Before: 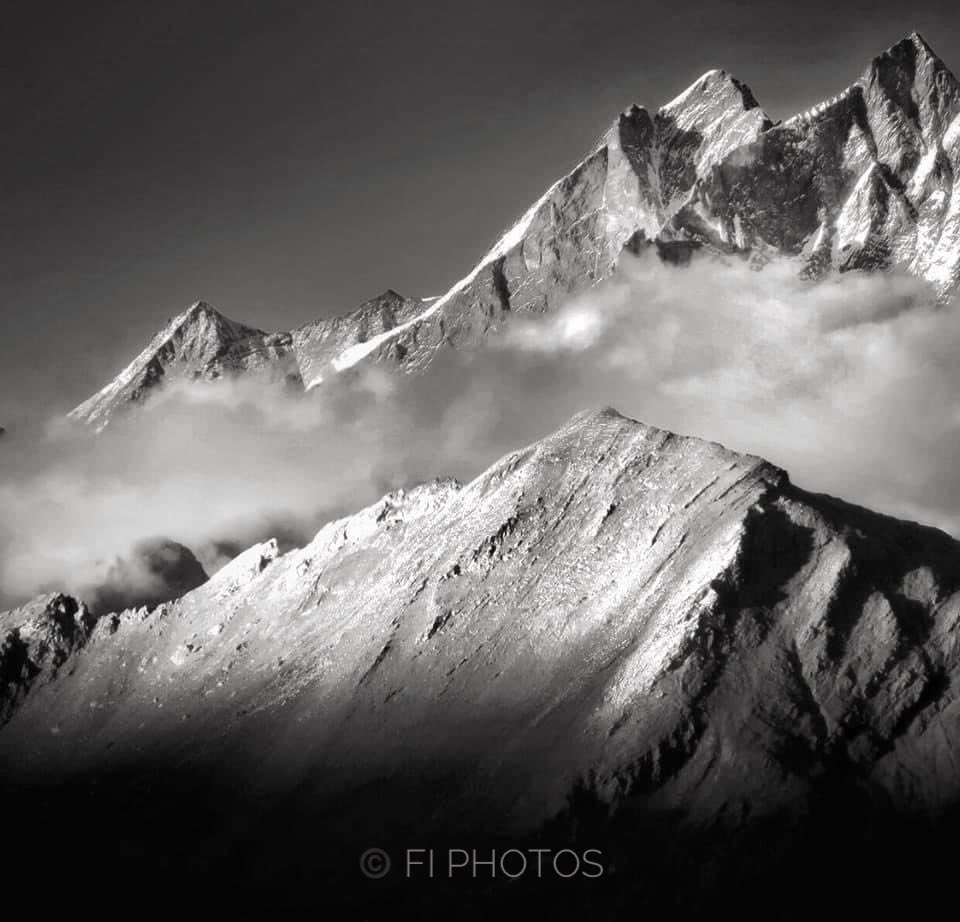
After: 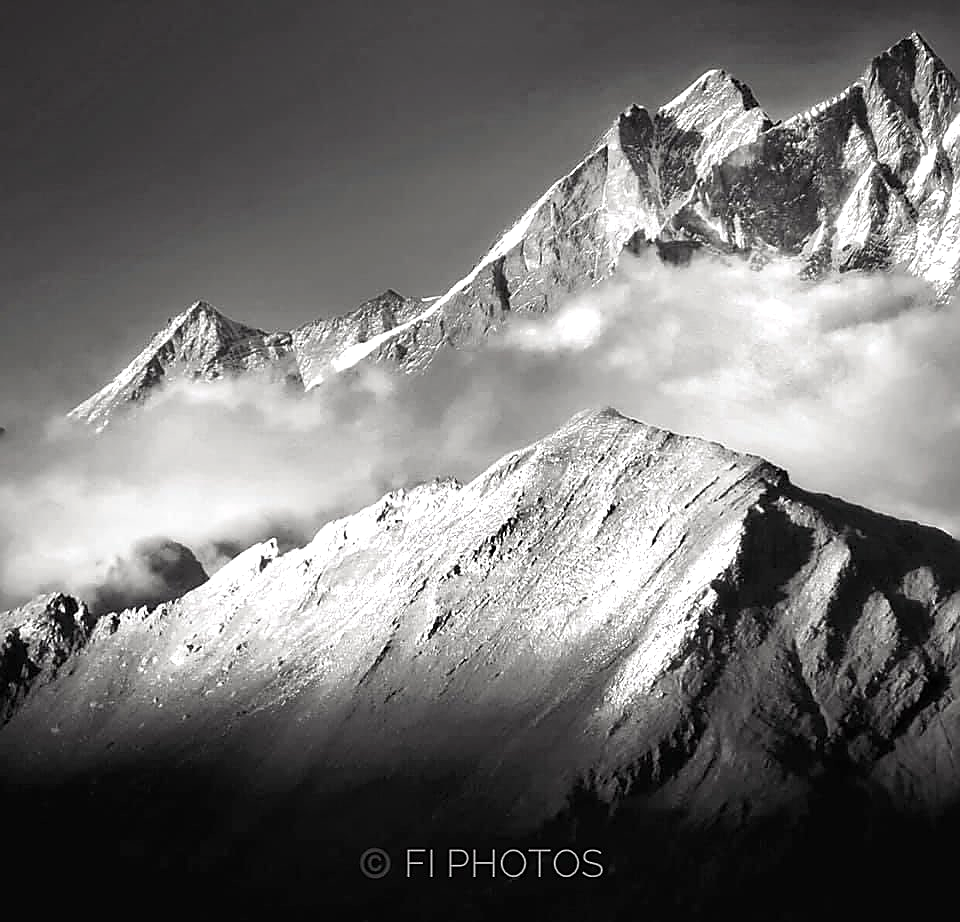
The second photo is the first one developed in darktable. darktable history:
exposure: black level correction 0, exposure 0.5 EV, compensate highlight preservation false
sharpen: radius 1.348, amount 1.239, threshold 0.619
